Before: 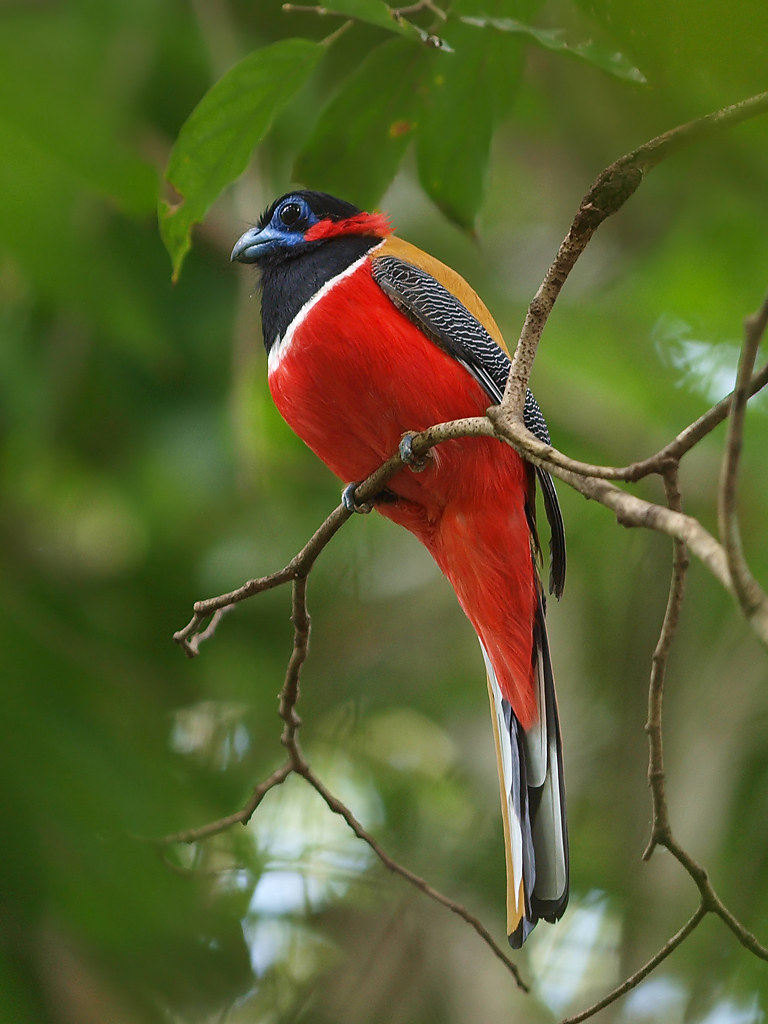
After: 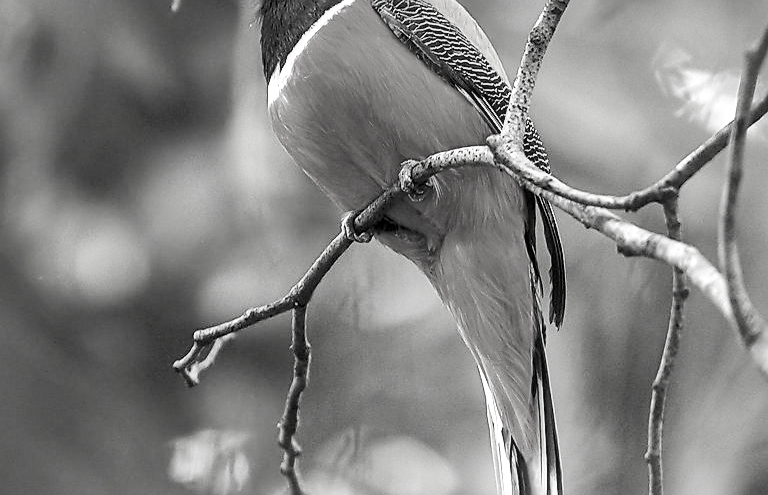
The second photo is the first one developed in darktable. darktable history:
local contrast: on, module defaults
crop and rotate: top 26.497%, bottom 25.086%
shadows and highlights: on, module defaults
sharpen: on, module defaults
contrast brightness saturation: saturation -0.993
base curve: curves: ch0 [(0, 0) (0.007, 0.004) (0.027, 0.03) (0.046, 0.07) (0.207, 0.54) (0.442, 0.872) (0.673, 0.972) (1, 1)], preserve colors none
